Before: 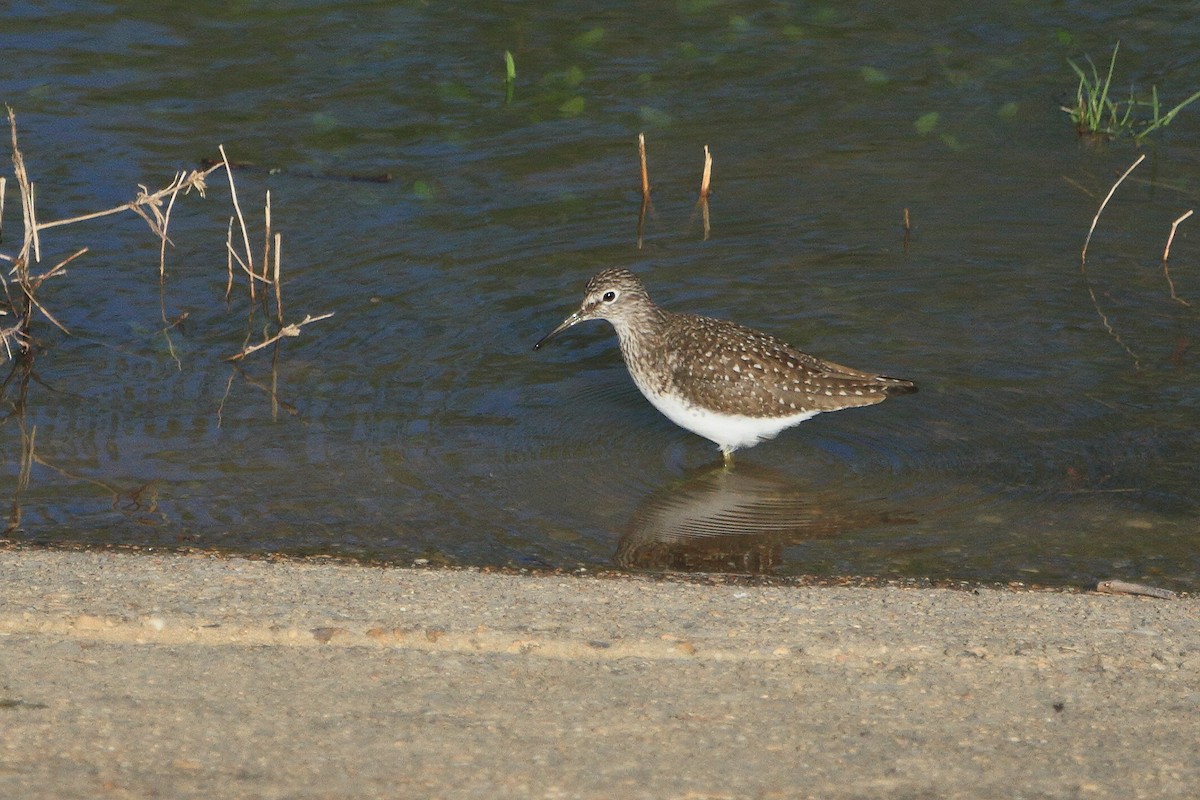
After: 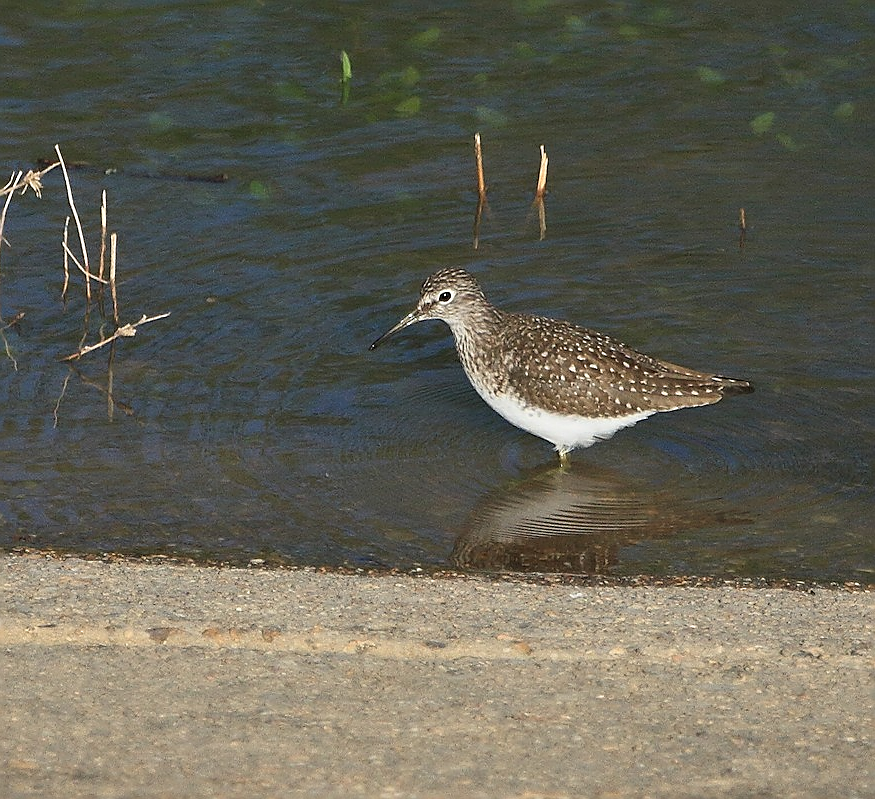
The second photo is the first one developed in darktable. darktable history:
contrast equalizer: octaves 7, y [[0.5, 0.5, 0.468, 0.5, 0.5, 0.5], [0.5 ×6], [0.5 ×6], [0 ×6], [0 ×6]], mix -0.99
crop: left 13.735%, right 13.3%
sharpen: radius 1.403, amount 1.238, threshold 0.633
